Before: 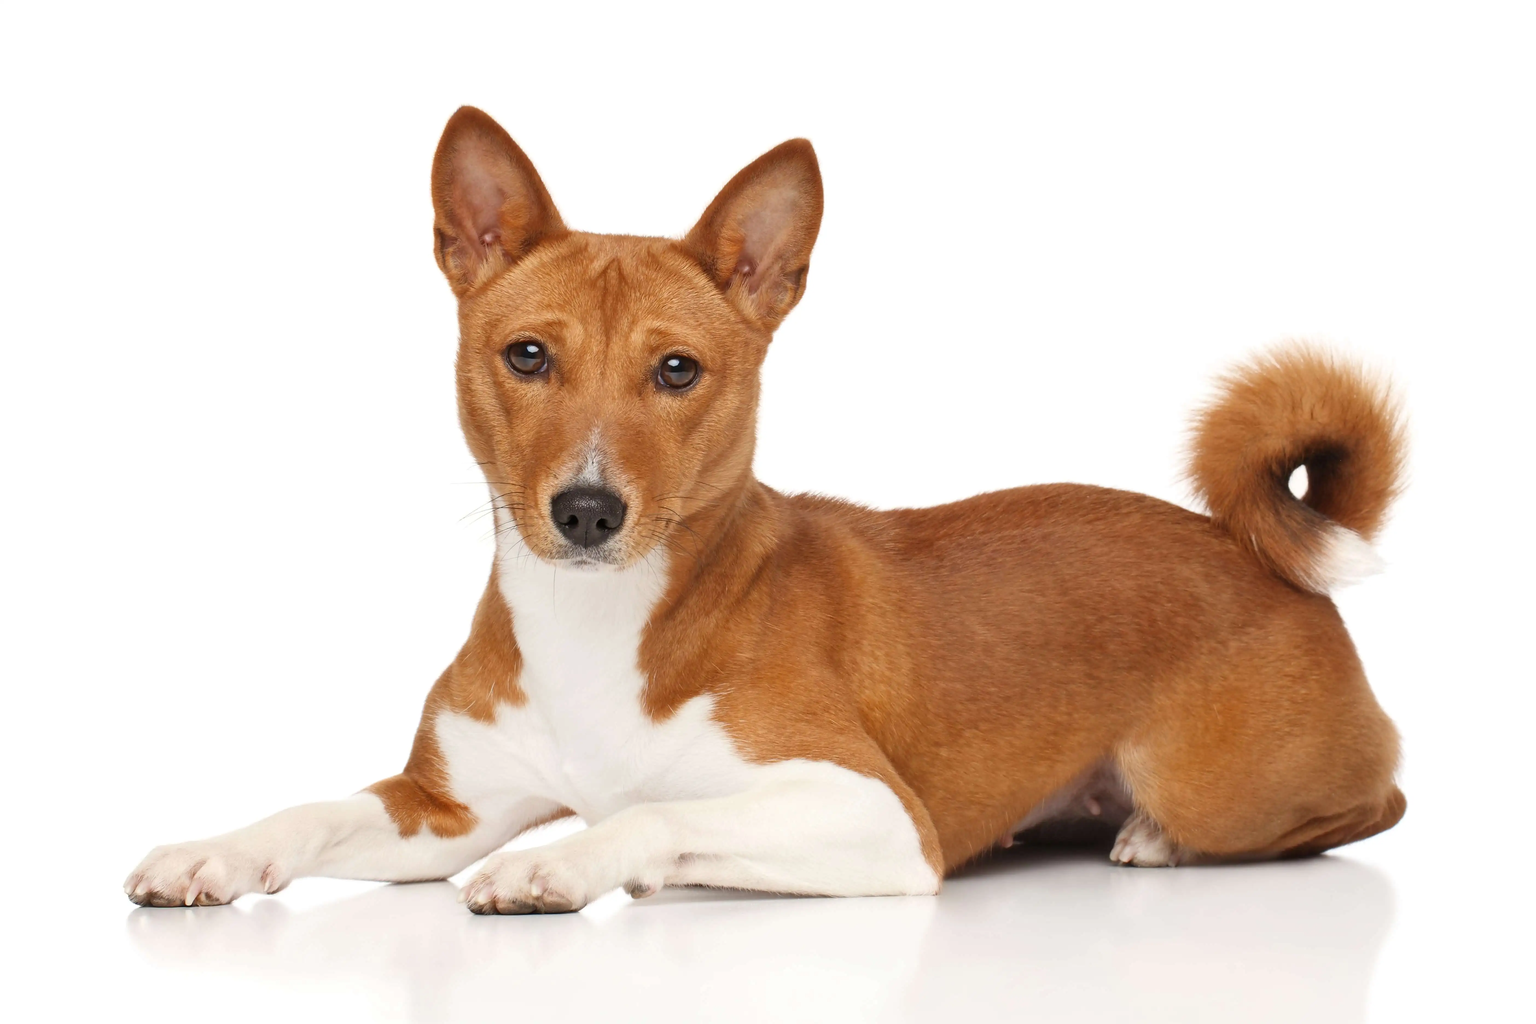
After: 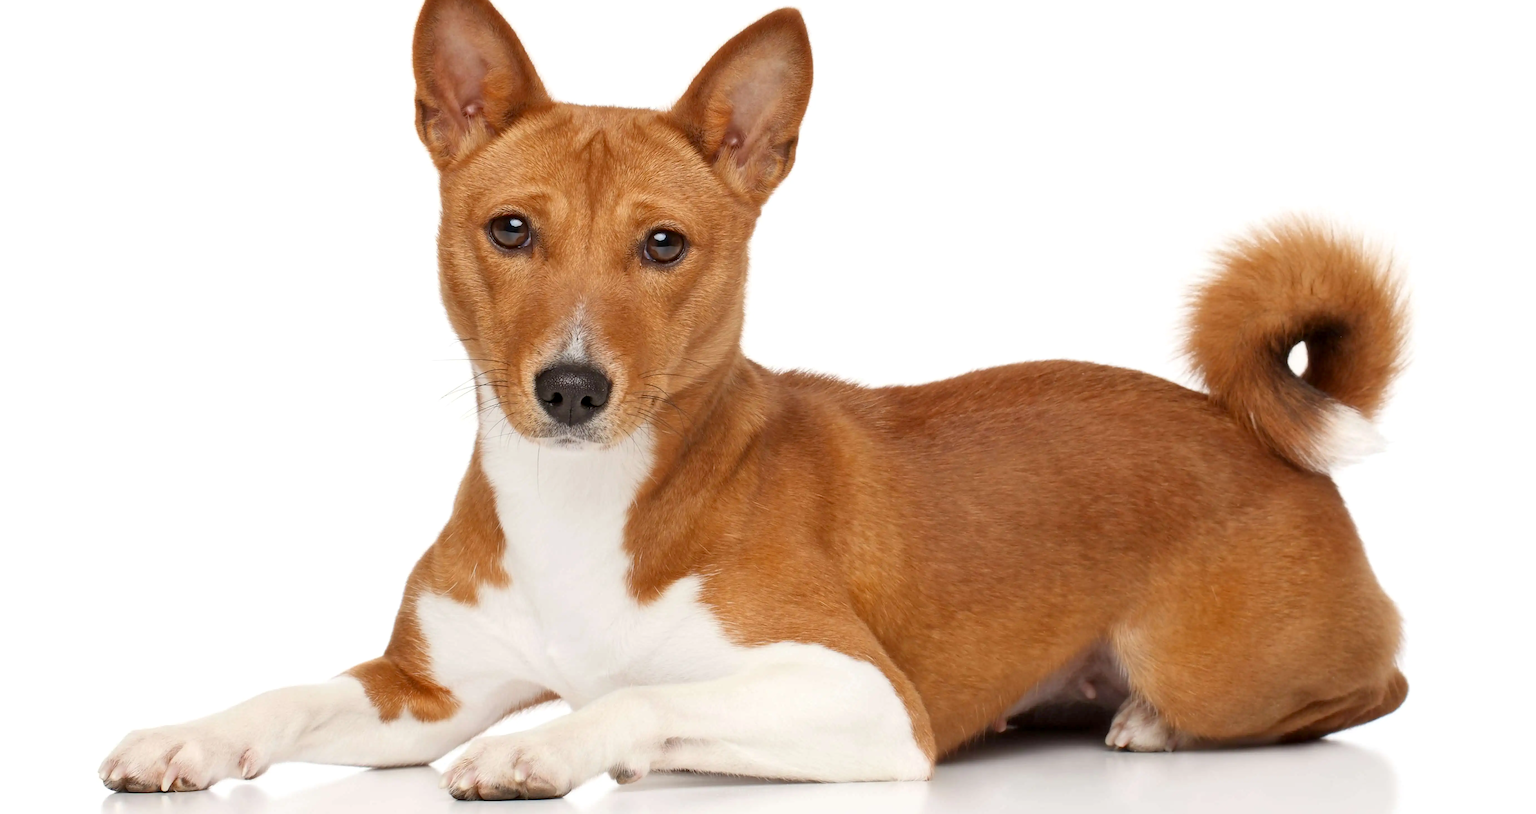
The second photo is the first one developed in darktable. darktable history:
exposure: black level correction 0.005, exposure 0.014 EV, compensate highlight preservation false
crop and rotate: left 1.814%, top 12.818%, right 0.25%, bottom 9.225%
